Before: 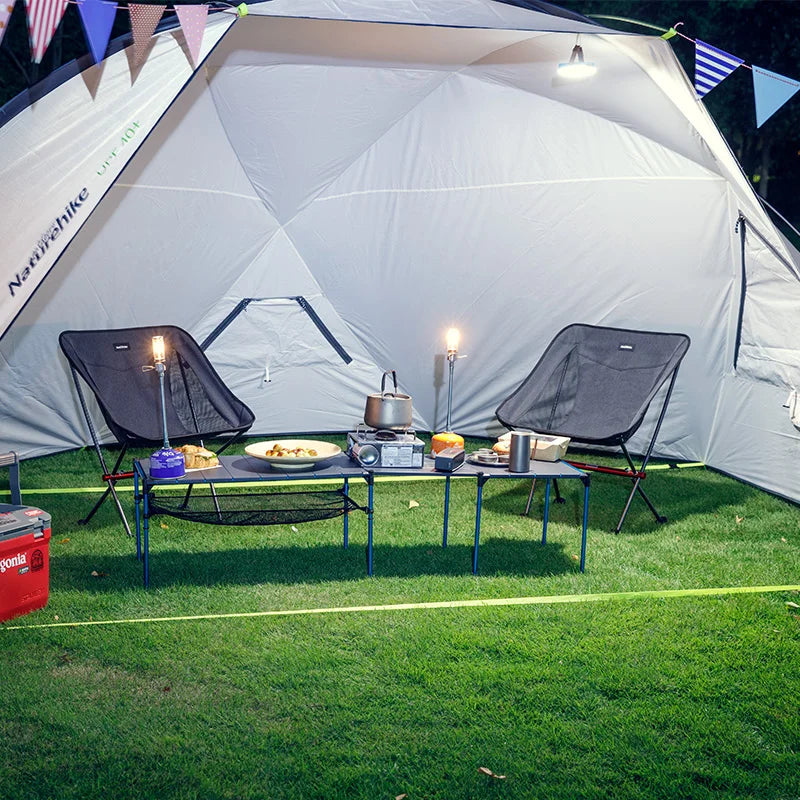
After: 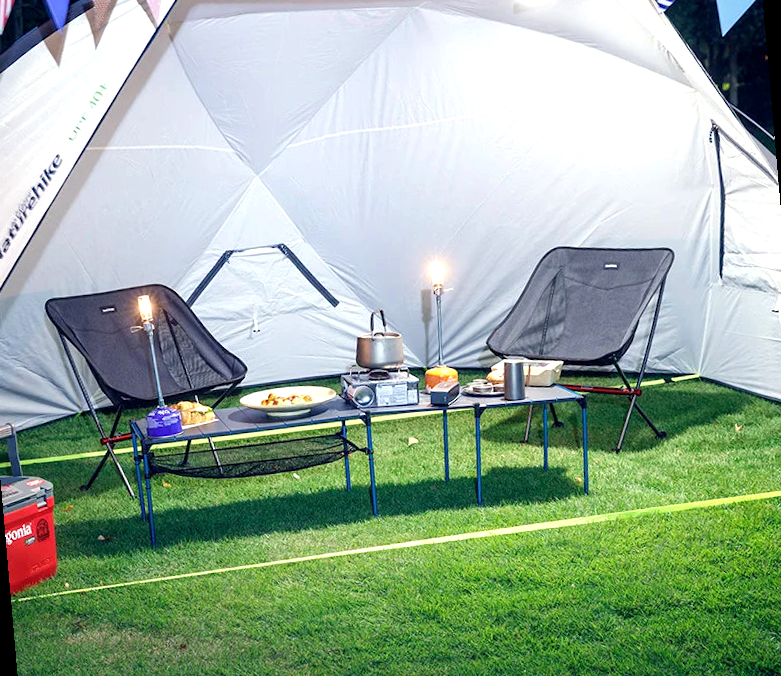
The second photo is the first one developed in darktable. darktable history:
exposure: black level correction 0.001, exposure 0.5 EV, compensate exposure bias true, compensate highlight preservation false
rotate and perspective: rotation -5°, crop left 0.05, crop right 0.952, crop top 0.11, crop bottom 0.89
